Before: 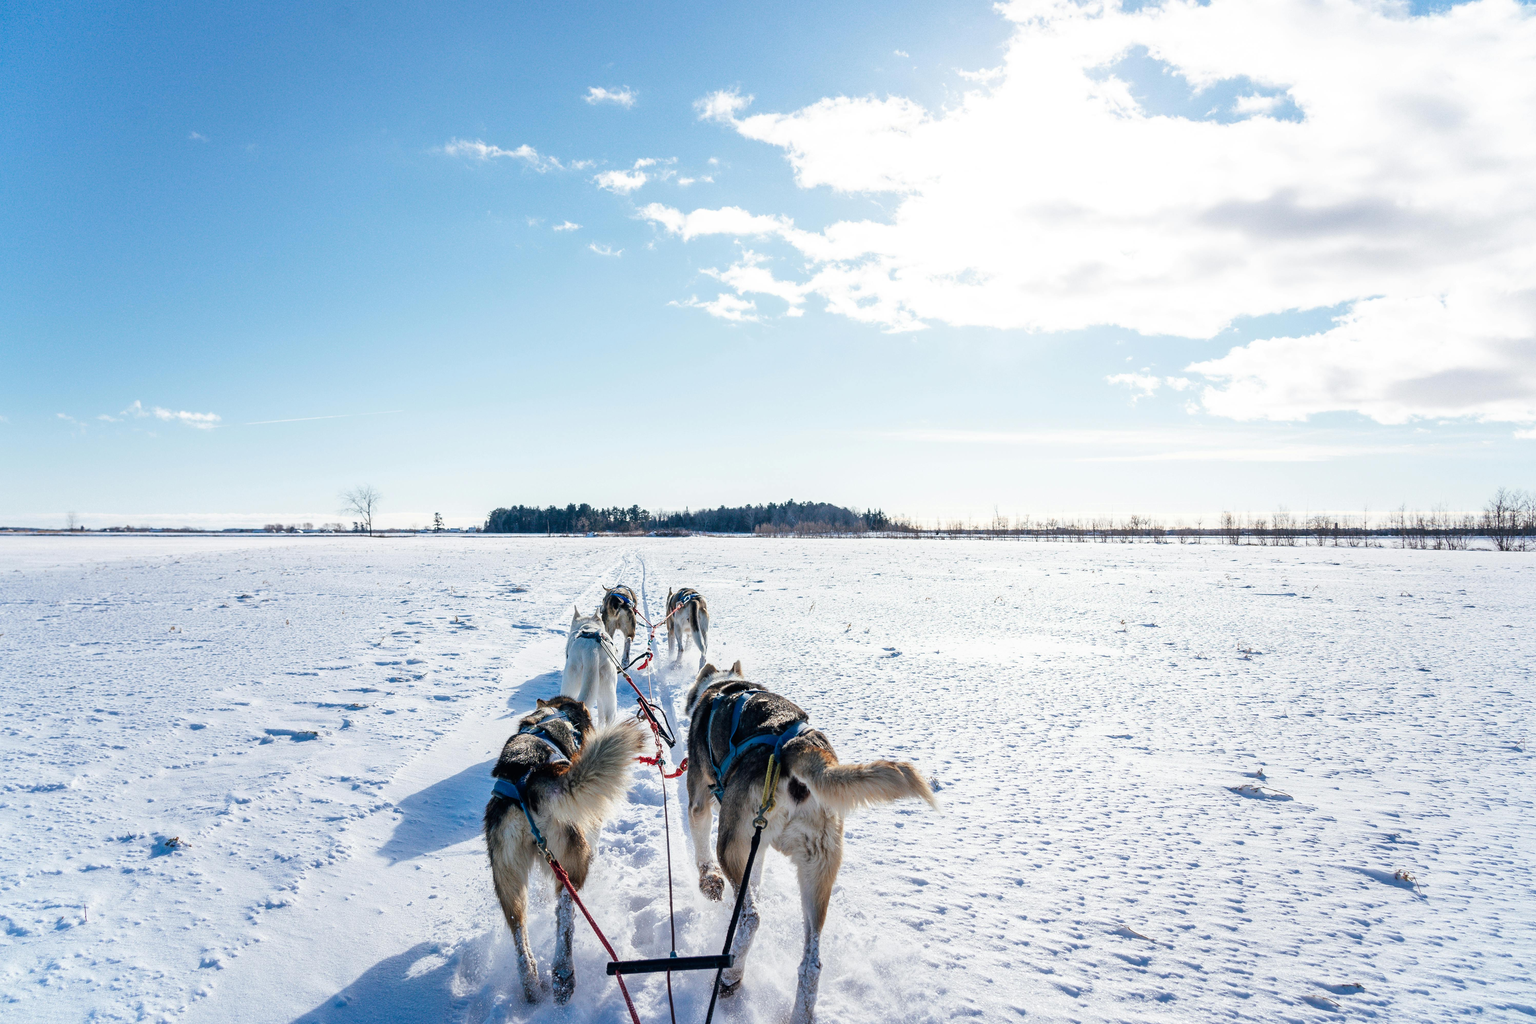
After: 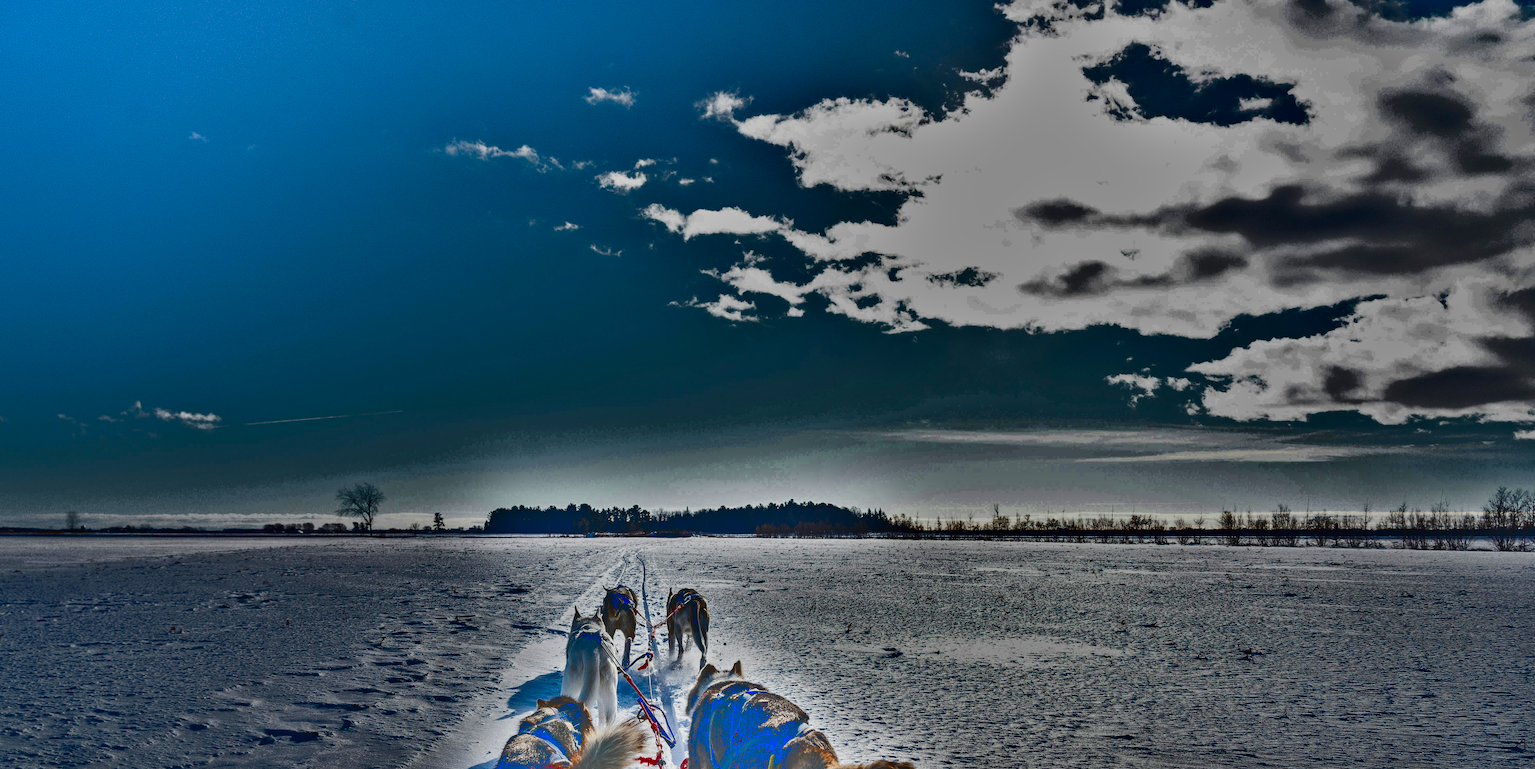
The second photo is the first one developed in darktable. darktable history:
shadows and highlights: radius 122.72, shadows 98.86, white point adjustment -3.01, highlights -98.09, soften with gaussian
crop: bottom 24.819%
tone curve: curves: ch0 [(0, 0) (0.003, 0.319) (0.011, 0.319) (0.025, 0.319) (0.044, 0.323) (0.069, 0.324) (0.1, 0.328) (0.136, 0.329) (0.177, 0.337) (0.224, 0.351) (0.277, 0.373) (0.335, 0.413) (0.399, 0.458) (0.468, 0.533) (0.543, 0.617) (0.623, 0.71) (0.709, 0.783) (0.801, 0.849) (0.898, 0.911) (1, 1)], color space Lab, linked channels, preserve colors none
